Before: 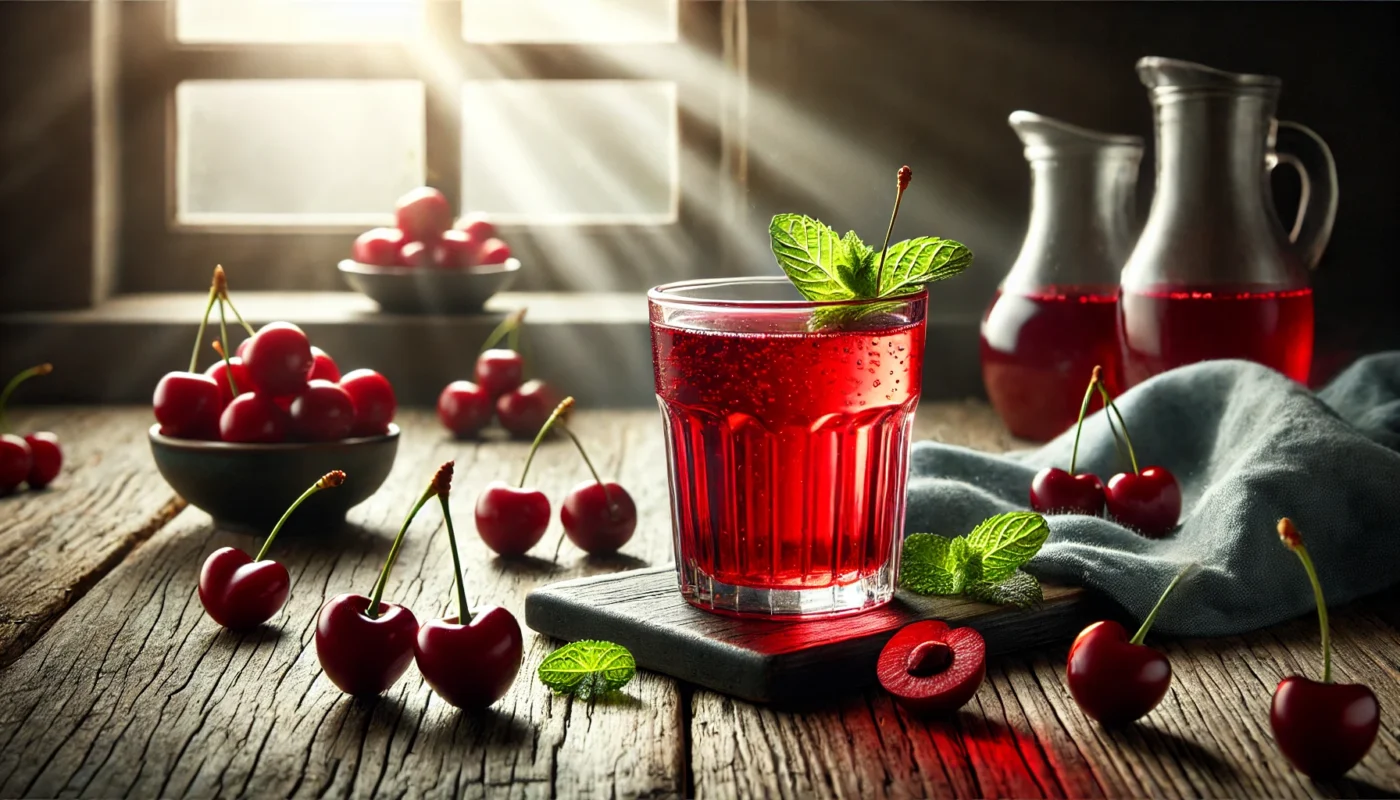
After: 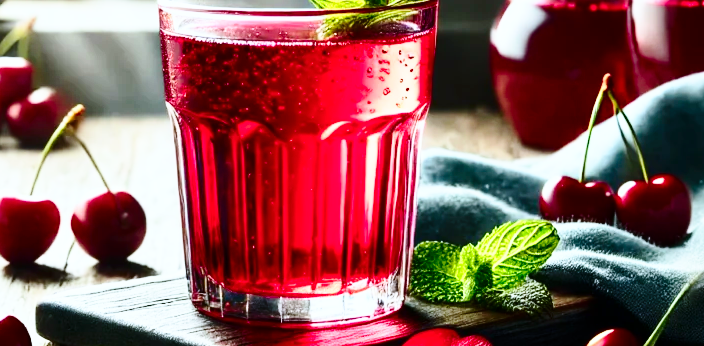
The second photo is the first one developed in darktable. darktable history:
base curve: curves: ch0 [(0, 0) (0.028, 0.03) (0.121, 0.232) (0.46, 0.748) (0.859, 0.968) (1, 1)], preserve colors none
color calibration: output R [0.972, 0.068, -0.094, 0], output G [-0.178, 1.216, -0.086, 0], output B [0.095, -0.136, 0.98, 0], illuminant custom, x 0.371, y 0.381, temperature 4283.16 K
crop: left 35.03%, top 36.625%, right 14.663%, bottom 20.057%
contrast brightness saturation: contrast 0.28
